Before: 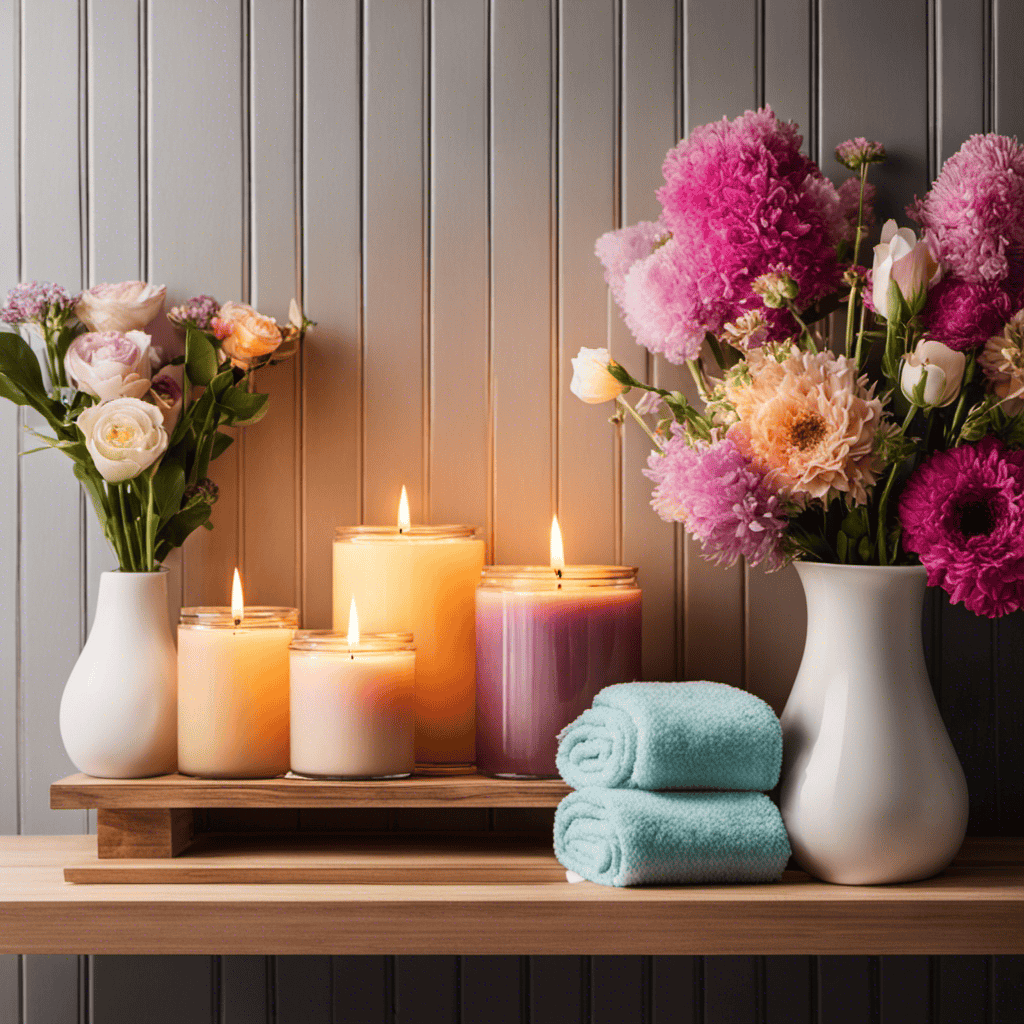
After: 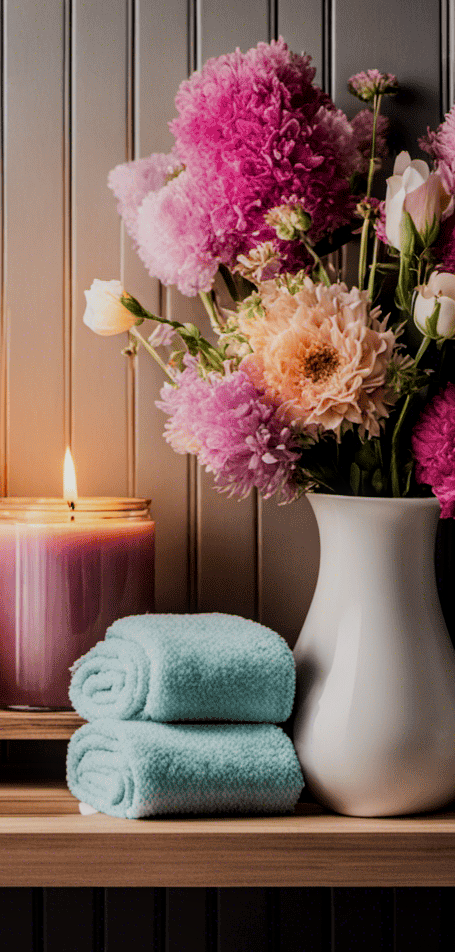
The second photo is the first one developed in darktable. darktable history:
crop: left 47.628%, top 6.643%, right 7.874%
filmic rgb: black relative exposure -7.65 EV, white relative exposure 4.56 EV, hardness 3.61, contrast 1.05
local contrast: on, module defaults
